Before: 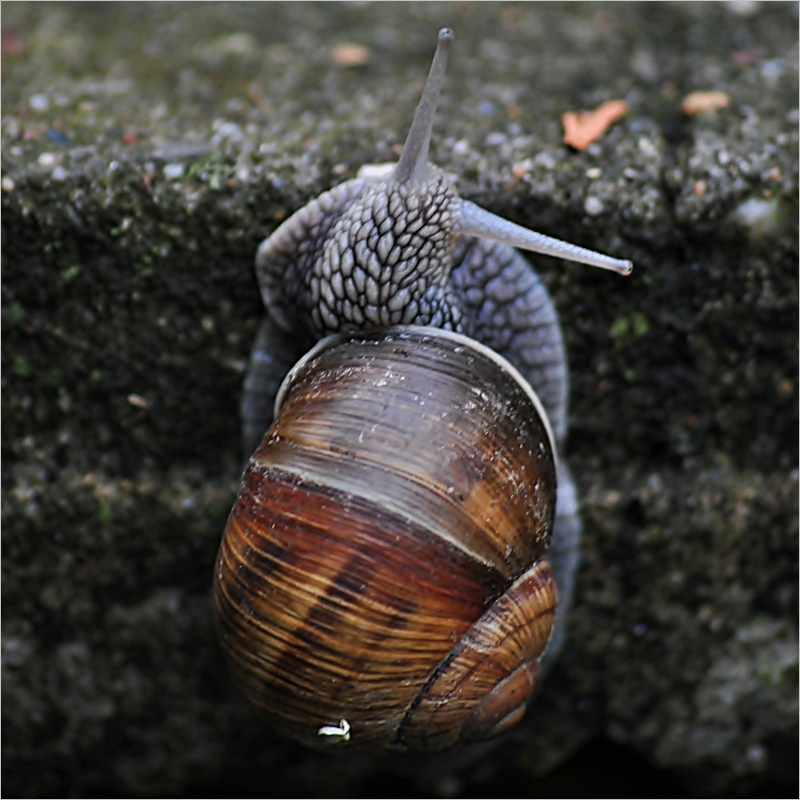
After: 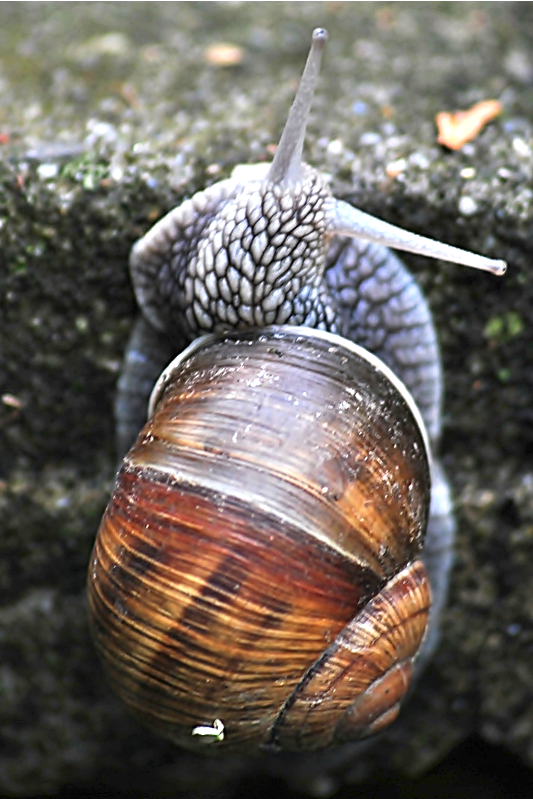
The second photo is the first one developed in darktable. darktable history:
crop and rotate: left 15.788%, right 17.563%
tone equalizer: on, module defaults
exposure: black level correction 0, exposure 1.2 EV, compensate highlight preservation false
